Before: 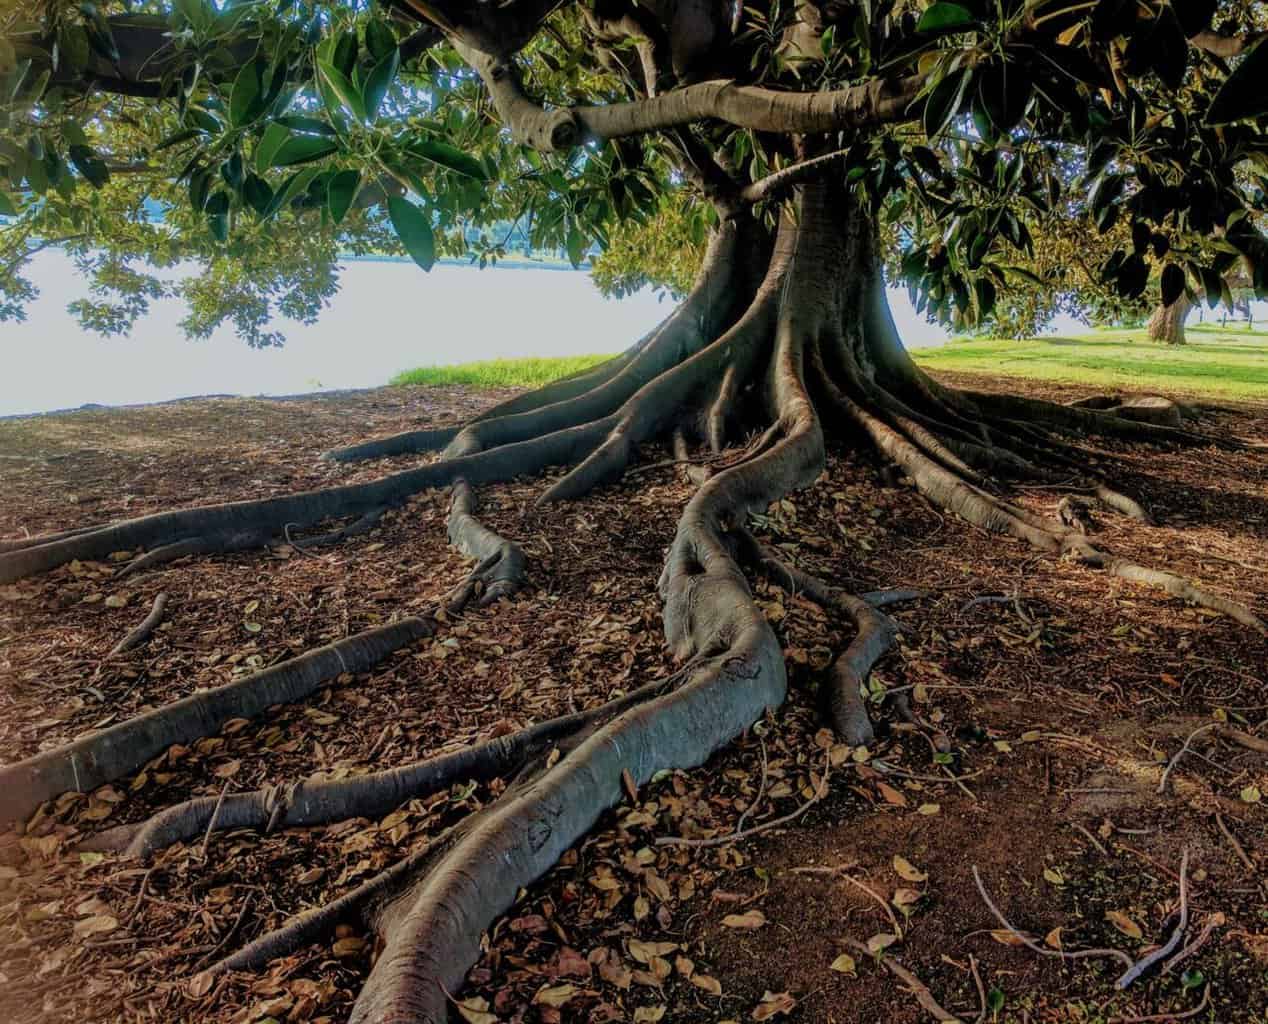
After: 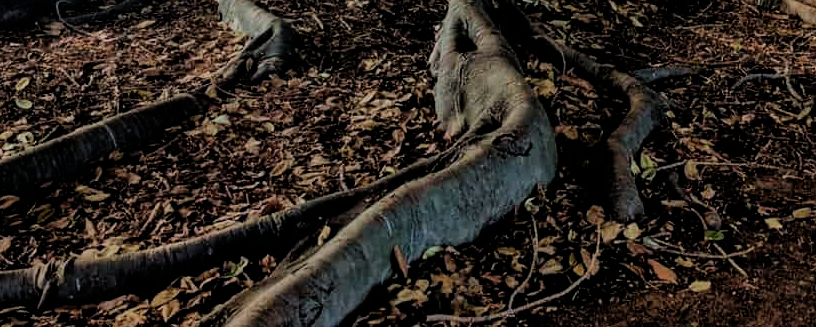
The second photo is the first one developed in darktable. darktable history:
filmic rgb: black relative exposure -5 EV, hardness 2.88, contrast 1.3, highlights saturation mix -10%
exposure: black level correction 0.001, compensate highlight preservation false
crop: left 18.091%, top 51.13%, right 17.525%, bottom 16.85%
